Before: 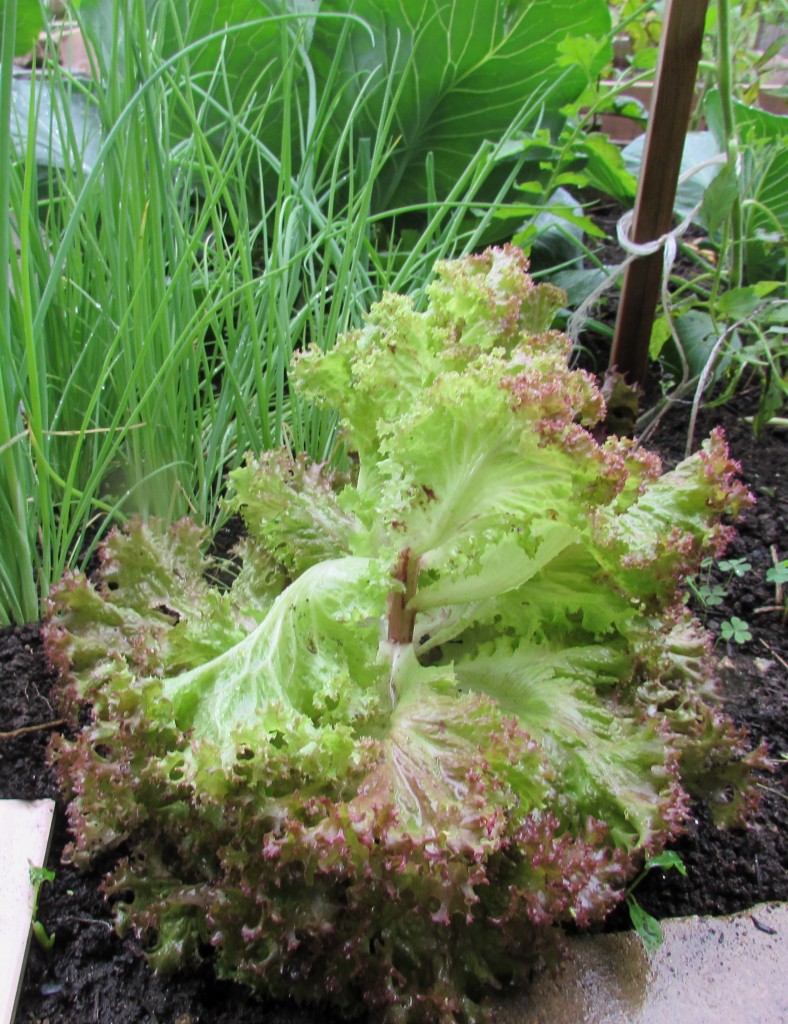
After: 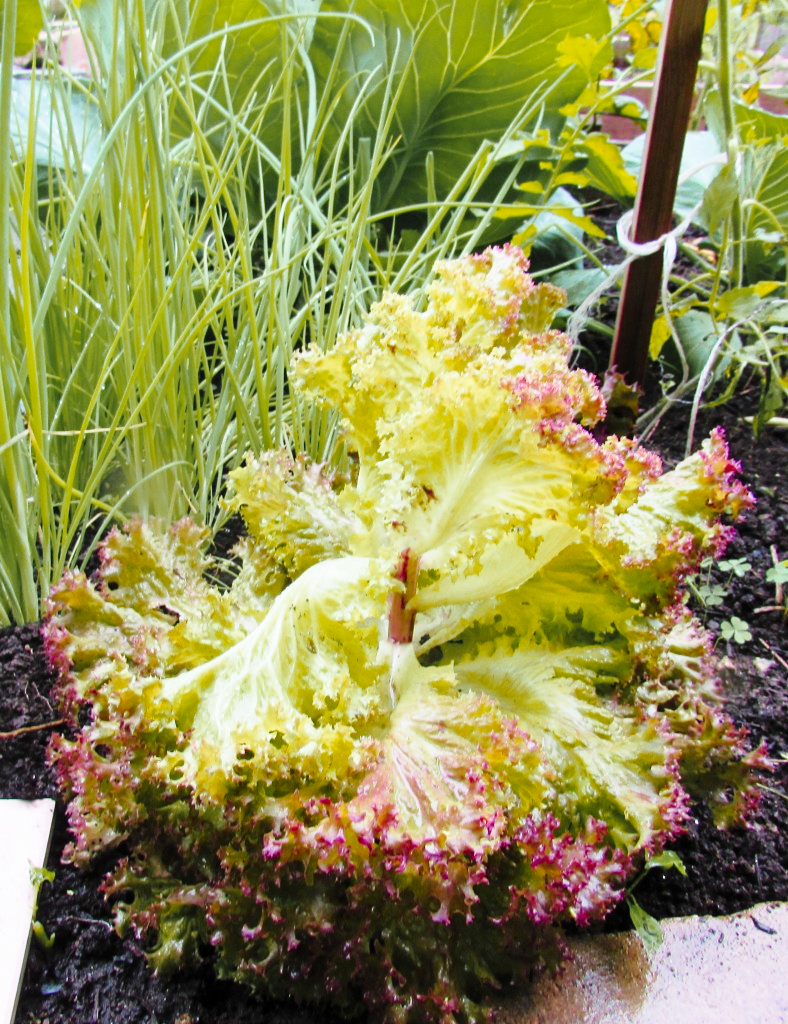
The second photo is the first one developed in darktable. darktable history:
color calibration: output R [0.946, 0.065, -0.013, 0], output G [-0.246, 1.264, -0.017, 0], output B [0.046, -0.098, 1.05, 0], illuminant same as pipeline (D50), adaptation none (bypass), x 0.331, y 0.334, temperature 5007.72 K, gamut compression 3
color balance rgb: perceptual saturation grading › global saturation 14.881%, saturation formula JzAzBz (2021)
base curve: curves: ch0 [(0, 0) (0.028, 0.03) (0.121, 0.232) (0.46, 0.748) (0.859, 0.968) (1, 1)], preserve colors none
color zones: curves: ch1 [(0.263, 0.53) (0.376, 0.287) (0.487, 0.512) (0.748, 0.547) (1, 0.513)]; ch2 [(0.262, 0.45) (0.751, 0.477)]
